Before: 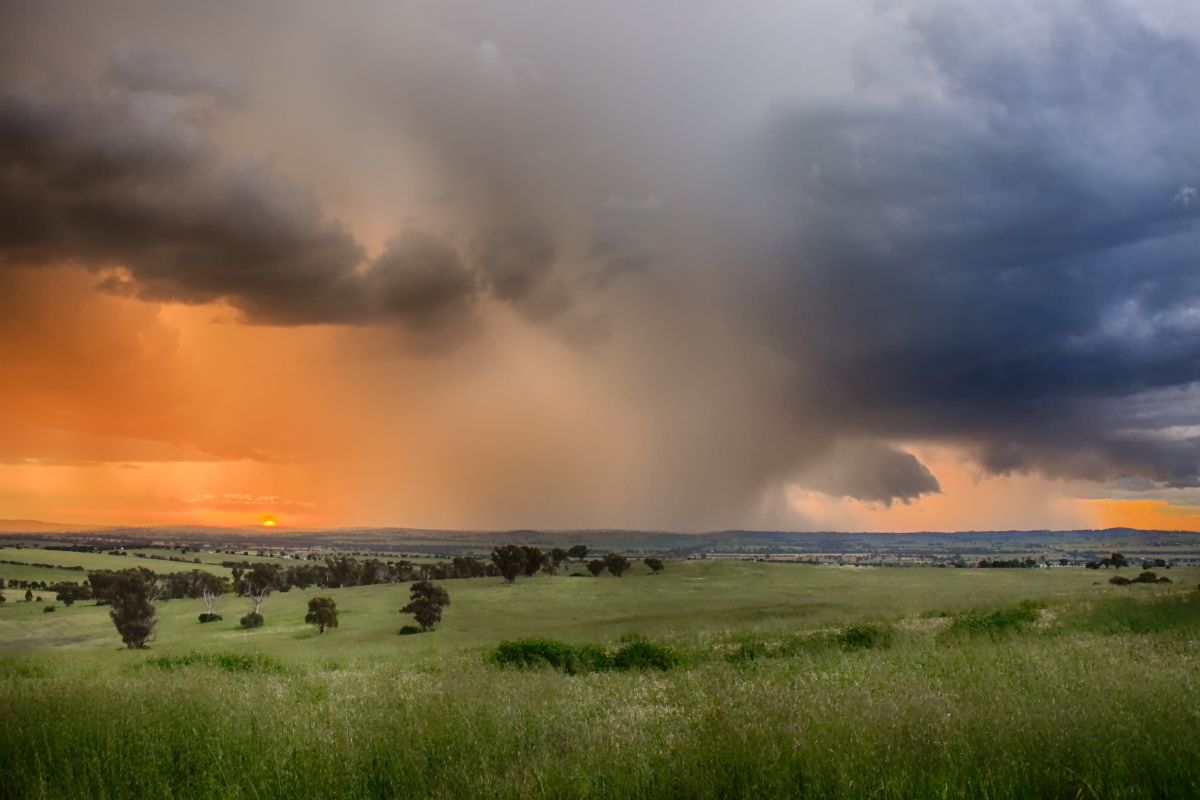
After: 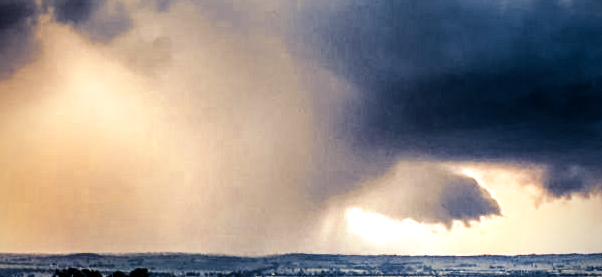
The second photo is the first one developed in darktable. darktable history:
local contrast: highlights 60%, shadows 60%, detail 160%
color zones: curves: ch0 [(0.035, 0.242) (0.25, 0.5) (0.384, 0.214) (0.488, 0.255) (0.75, 0.5)]; ch1 [(0.063, 0.379) (0.25, 0.5) (0.354, 0.201) (0.489, 0.085) (0.729, 0.271)]; ch2 [(0.25, 0.5) (0.38, 0.517) (0.442, 0.51) (0.735, 0.456)]
vignetting: brightness -0.629, saturation -0.007, center (-0.028, 0.239)
tone equalizer: -8 EV -0.75 EV, -7 EV -0.7 EV, -6 EV -0.6 EV, -5 EV -0.4 EV, -3 EV 0.4 EV, -2 EV 0.6 EV, -1 EV 0.7 EV, +0 EV 0.75 EV, edges refinement/feathering 500, mask exposure compensation -1.57 EV, preserve details no
split-toning: shadows › hue 226.8°, shadows › saturation 0.84
base curve: curves: ch0 [(0, 0) (0.028, 0.03) (0.121, 0.232) (0.46, 0.748) (0.859, 0.968) (1, 1)], preserve colors none
crop: left 36.607%, top 34.735%, right 13.146%, bottom 30.611%
